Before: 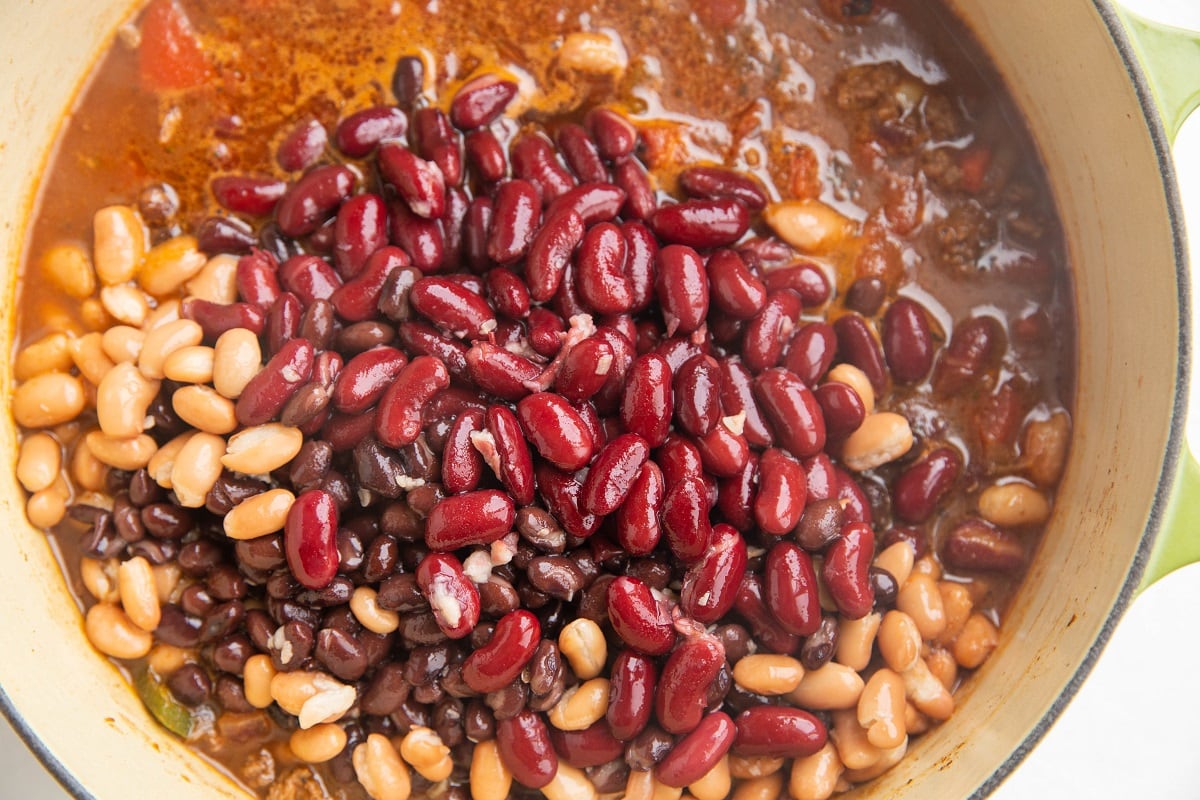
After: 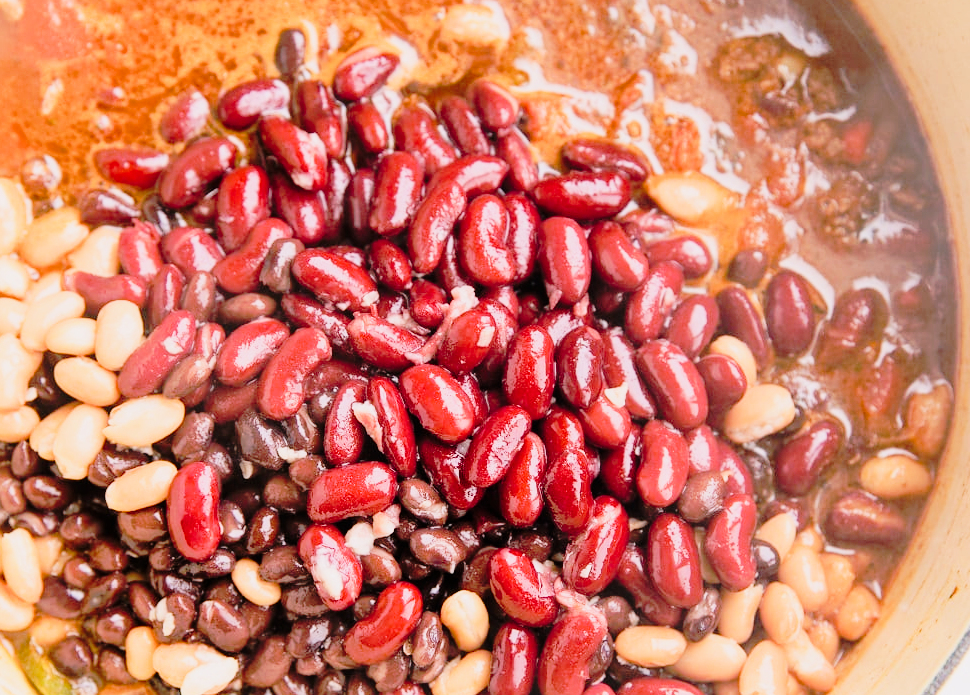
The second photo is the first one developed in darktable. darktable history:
crop: left 9.913%, top 3.546%, right 9.22%, bottom 9.458%
tone curve: curves: ch0 [(0, 0) (0.168, 0.142) (0.359, 0.44) (0.469, 0.544) (0.634, 0.722) (0.858, 0.903) (1, 0.968)]; ch1 [(0, 0) (0.437, 0.453) (0.472, 0.47) (0.502, 0.502) (0.54, 0.534) (0.57, 0.592) (0.618, 0.66) (0.699, 0.749) (0.859, 0.919) (1, 1)]; ch2 [(0, 0) (0.33, 0.301) (0.421, 0.443) (0.476, 0.498) (0.505, 0.503) (0.547, 0.557) (0.586, 0.634) (0.608, 0.676) (1, 1)], preserve colors none
filmic rgb: black relative exposure -7.65 EV, white relative exposure 4.56 EV, threshold 5.99 EV, hardness 3.61, iterations of high-quality reconstruction 0, enable highlight reconstruction true
color balance rgb: highlights gain › chroma 1.44%, highlights gain › hue 309.74°, linear chroma grading › mid-tones 7.529%, perceptual saturation grading › global saturation 0.869%, perceptual brilliance grading › highlights 9.657%, perceptual brilliance grading › mid-tones 5.465%
exposure: black level correction 0, exposure 0.701 EV, compensate highlight preservation false
